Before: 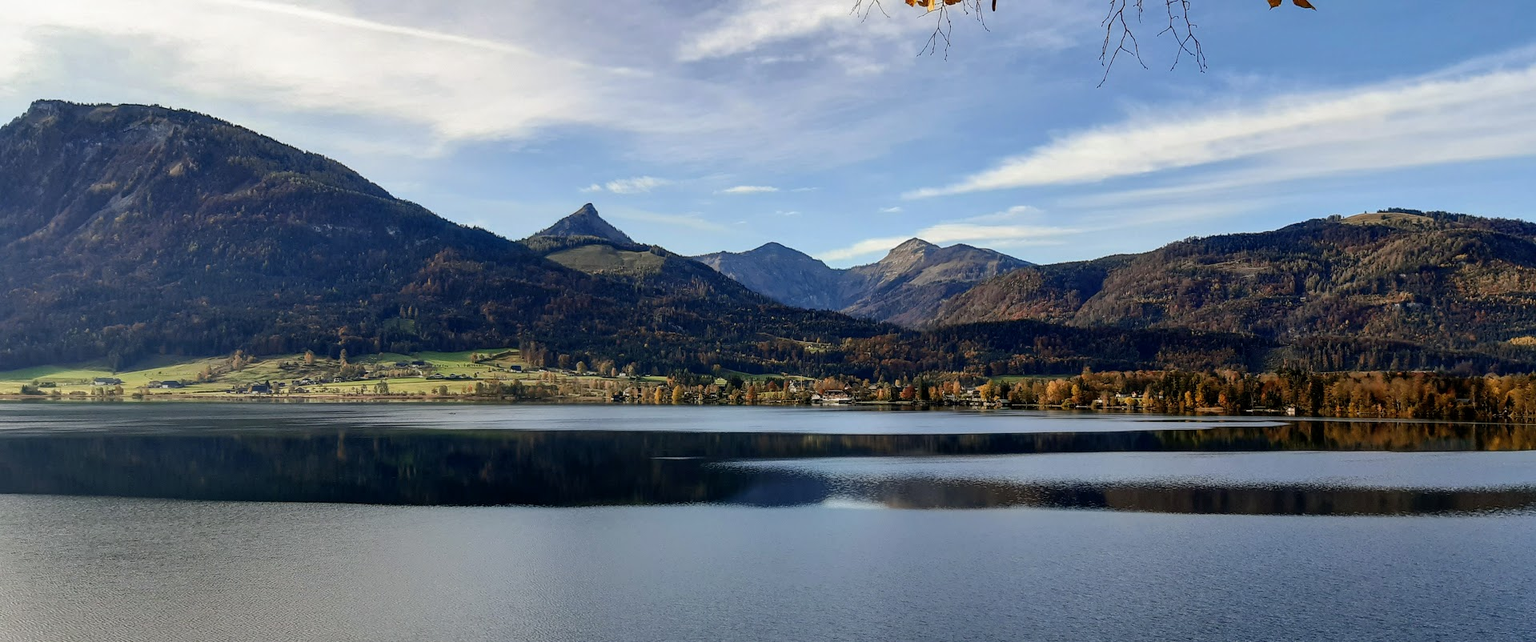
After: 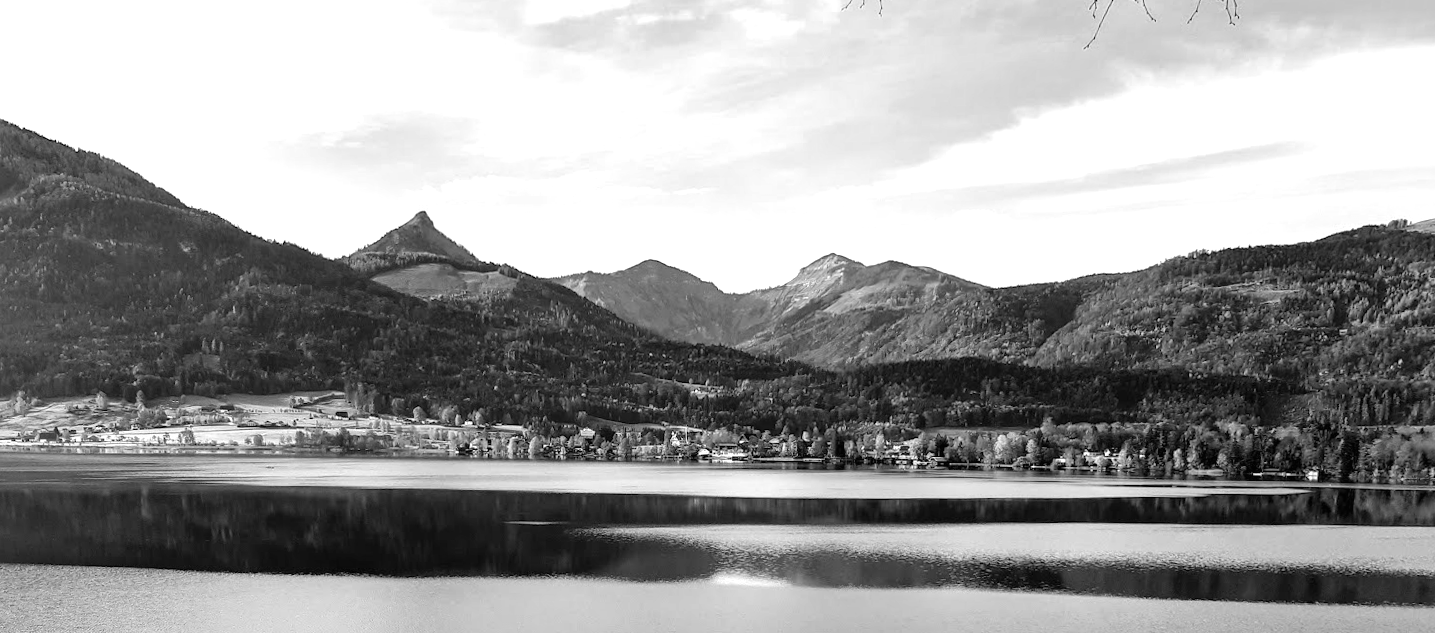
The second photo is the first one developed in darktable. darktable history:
rotate and perspective: rotation 0.062°, lens shift (vertical) 0.115, lens shift (horizontal) -0.133, crop left 0.047, crop right 0.94, crop top 0.061, crop bottom 0.94
crop: left 11.225%, top 5.381%, right 9.565%, bottom 10.314%
exposure: black level correction 0, exposure 1.1 EV, compensate exposure bias true, compensate highlight preservation false
monochrome: on, module defaults
